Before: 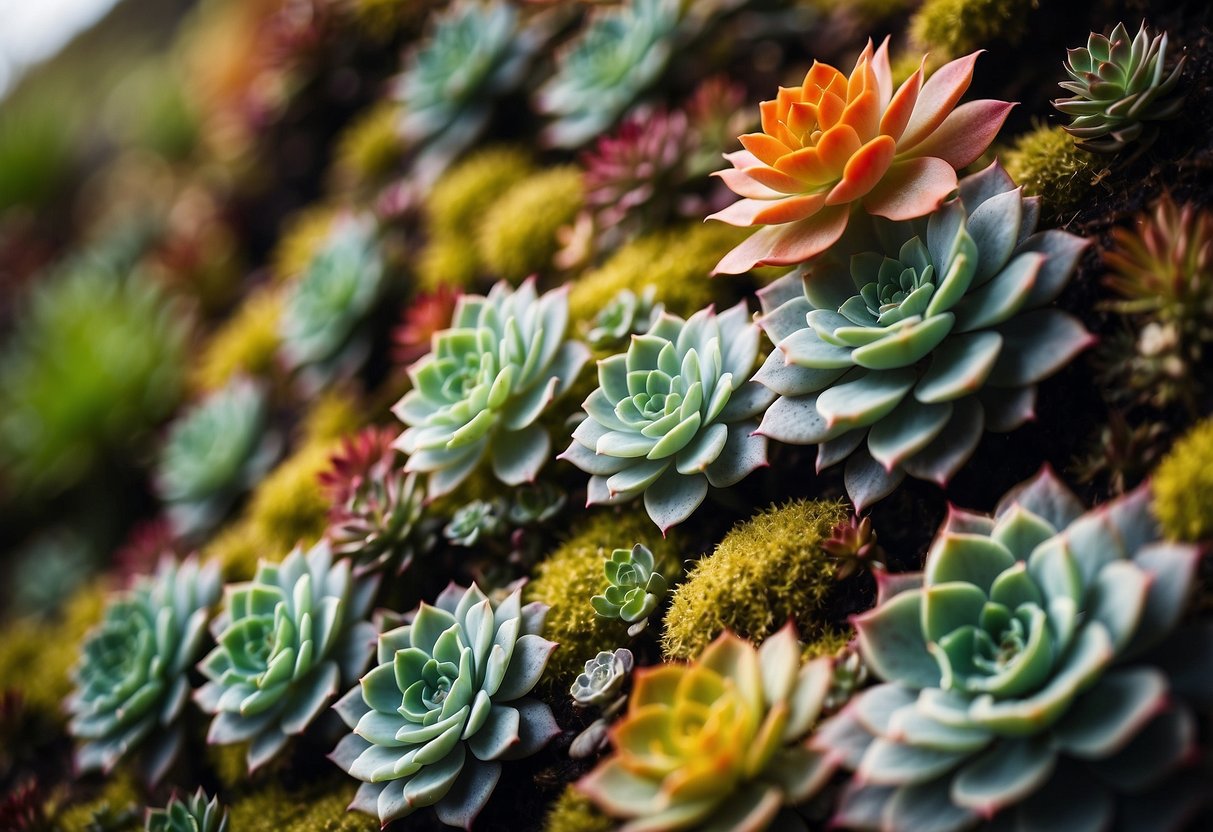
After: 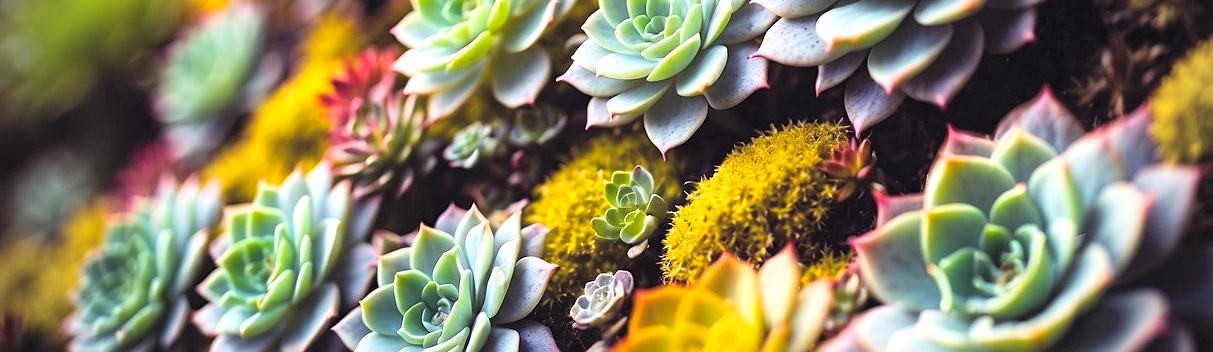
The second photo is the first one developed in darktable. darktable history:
sharpen: amount 0.201
exposure: black level correction -0.001, exposure 0.537 EV, compensate exposure bias true, compensate highlight preservation false
vignetting: brightness -0.29
contrast brightness saturation: brightness 0.285
color balance rgb: shadows lift › luminance -21.682%, shadows lift › chroma 6.607%, shadows lift › hue 272.52°, power › luminance -7.846%, power › chroma 1.355%, power › hue 330.47°, perceptual saturation grading › global saturation 31.158%, global vibrance 20%
crop: top 45.495%, bottom 12.175%
color calibration: illuminant same as pipeline (D50), adaptation none (bypass), x 0.333, y 0.334, temperature 5013.61 K
